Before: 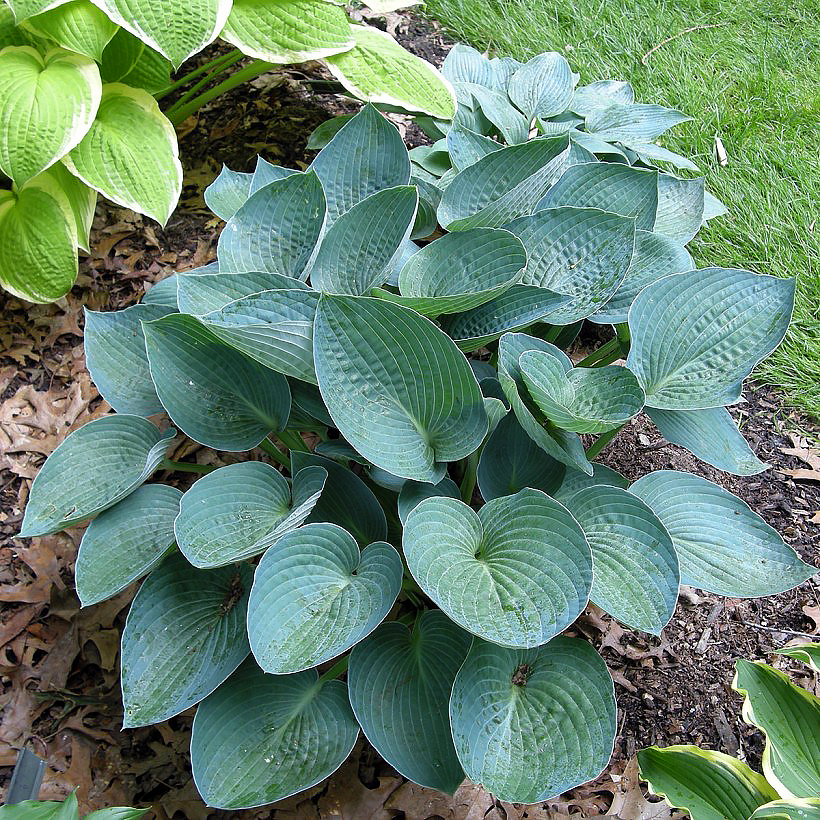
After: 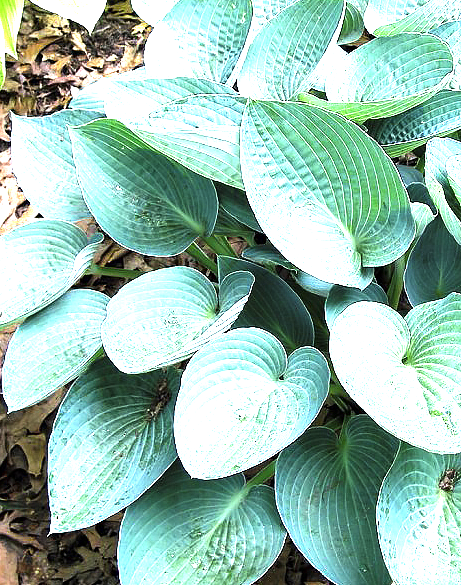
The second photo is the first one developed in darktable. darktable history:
crop: left 8.966%, top 23.852%, right 34.699%, bottom 4.703%
tone curve: curves: ch0 [(0, 0) (0.153, 0.06) (1, 1)], color space Lab, linked channels, preserve colors none
exposure: exposure 2.207 EV, compensate highlight preservation false
